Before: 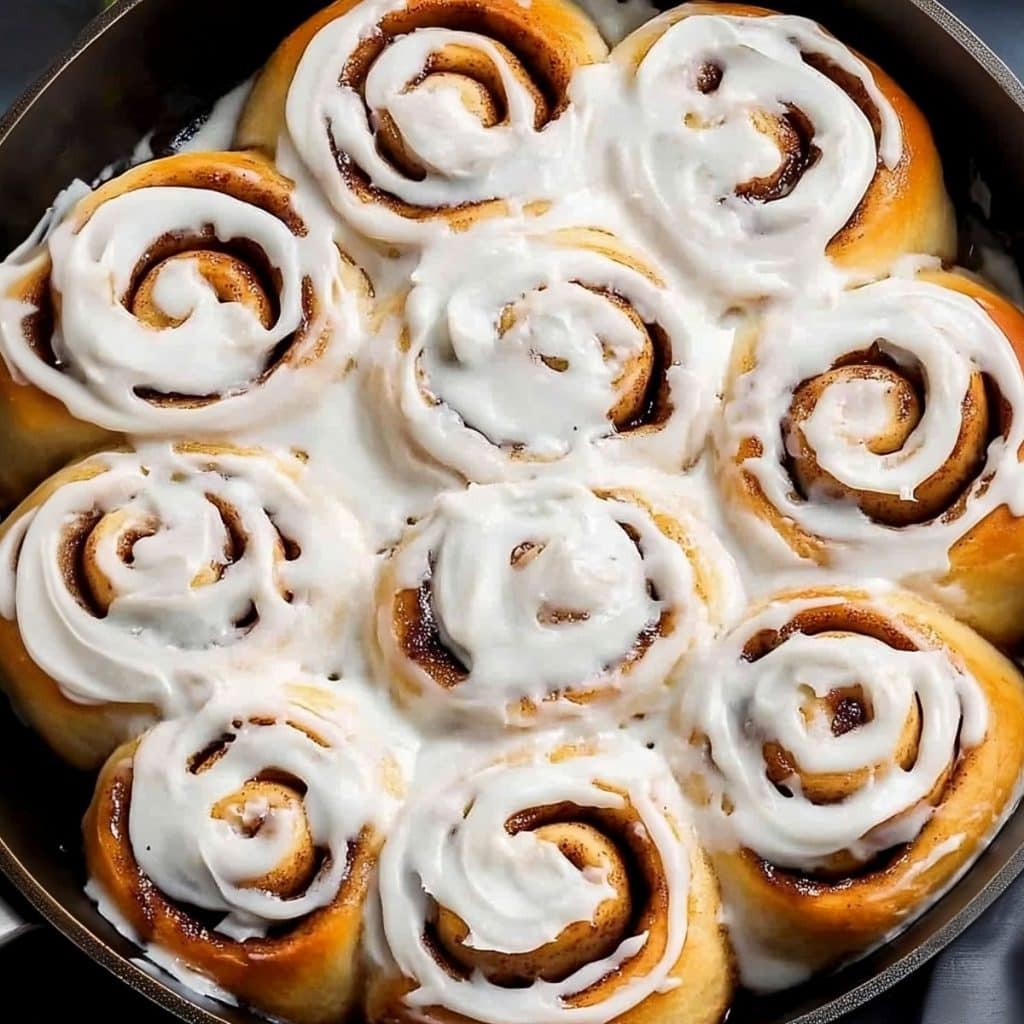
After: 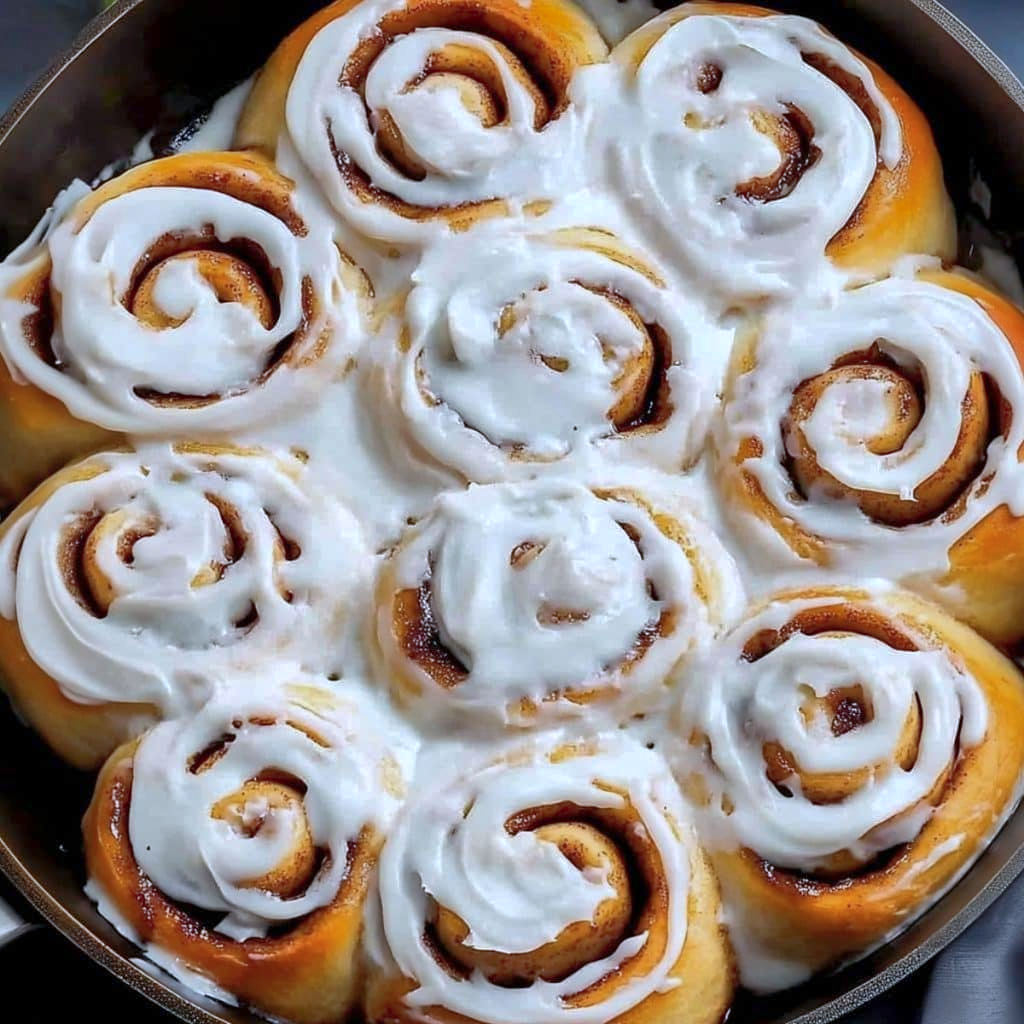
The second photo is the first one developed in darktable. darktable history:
shadows and highlights: on, module defaults
color calibration: gray › normalize channels true, x 0.37, y 0.382, temperature 4318.93 K, gamut compression 0.001
